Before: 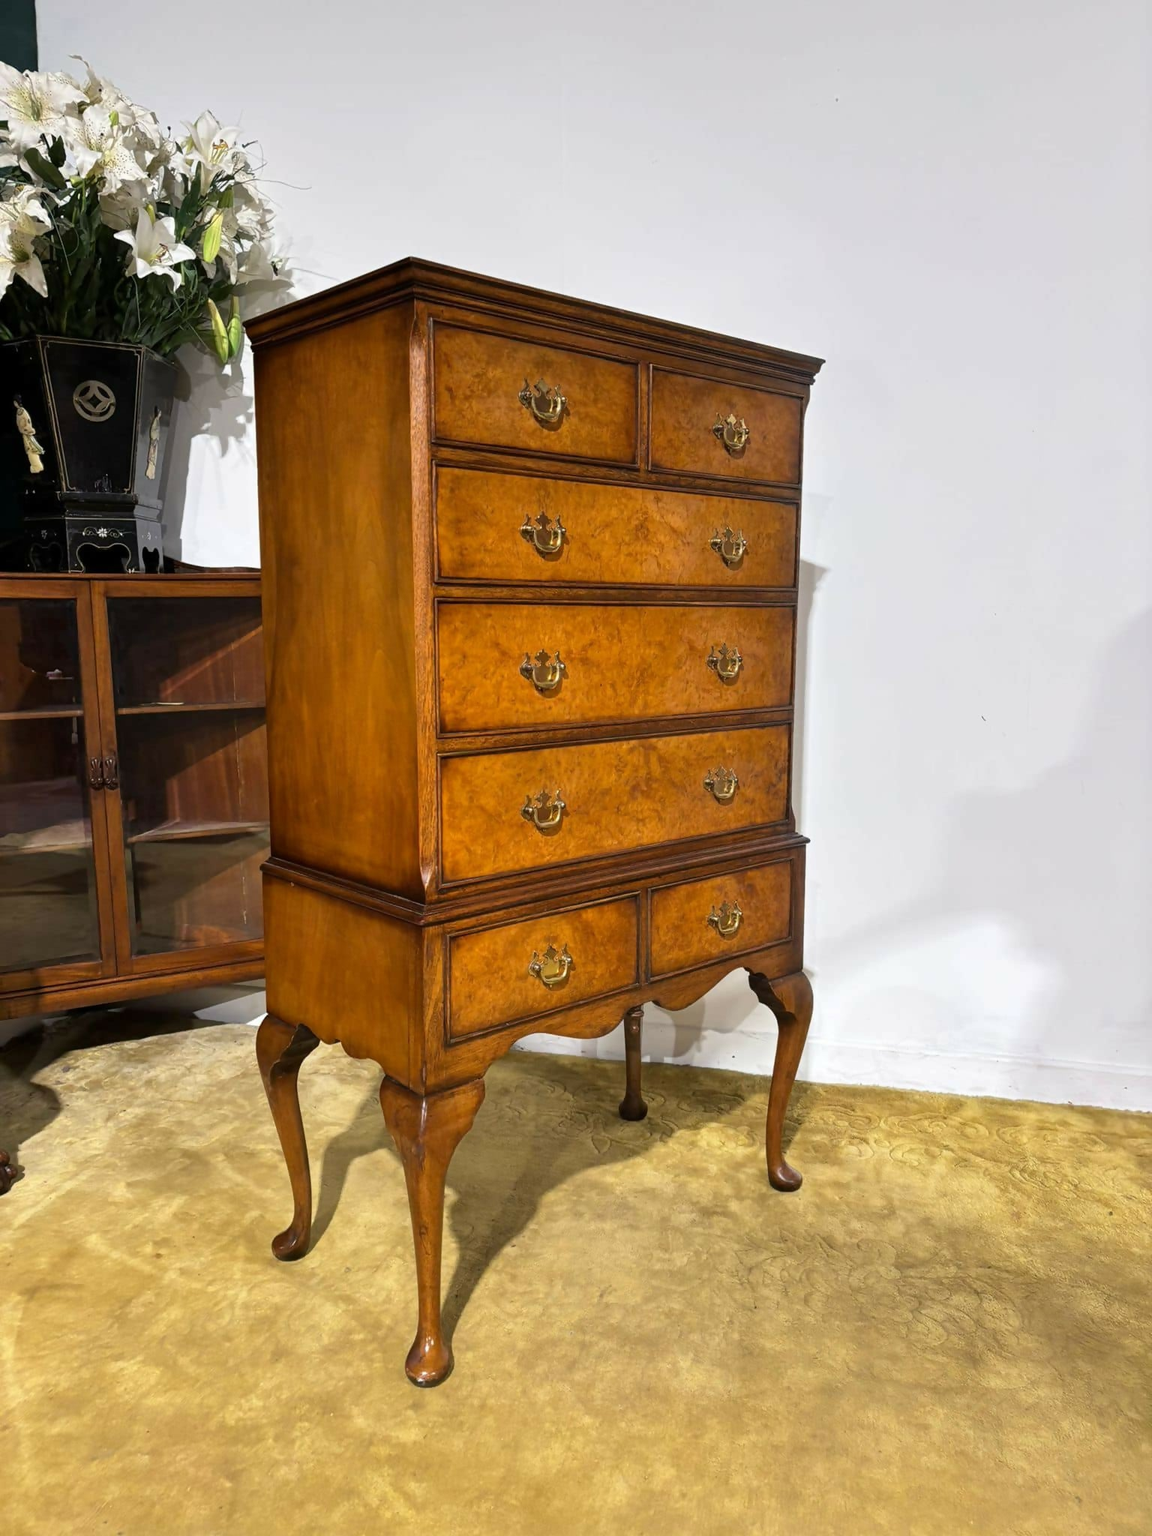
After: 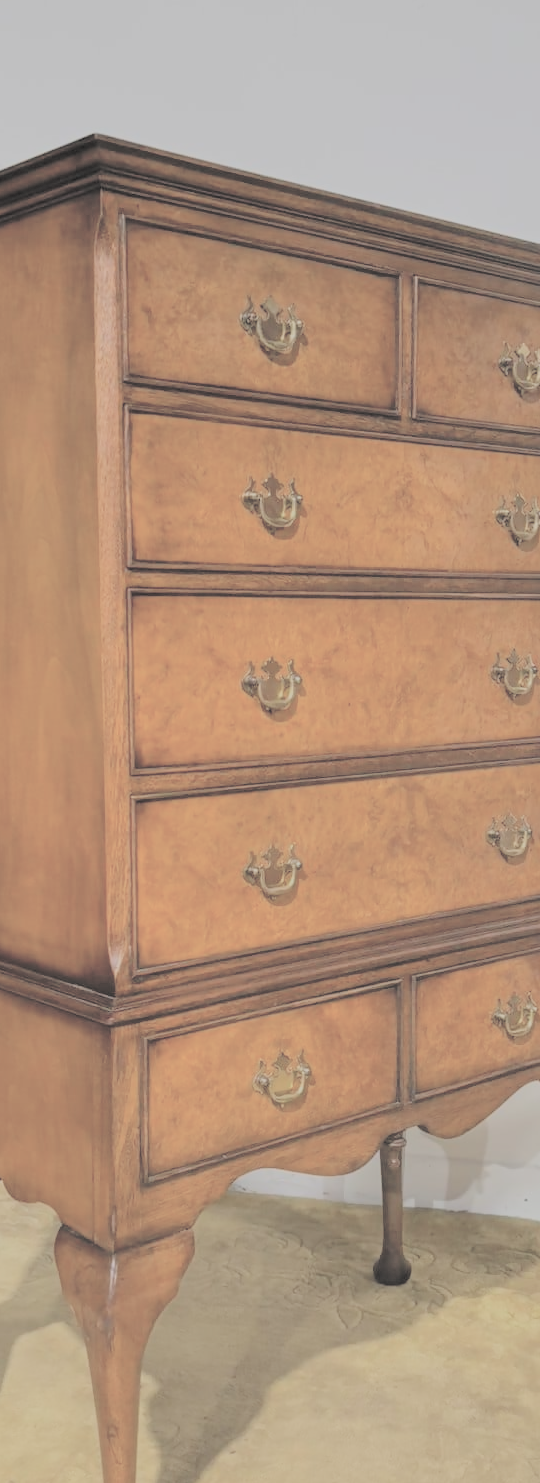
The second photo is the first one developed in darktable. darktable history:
contrast brightness saturation: brightness 1
color balance rgb: perceptual brilliance grading › global brilliance -48.39%
crop and rotate: left 29.476%, top 10.214%, right 35.32%, bottom 17.333%
